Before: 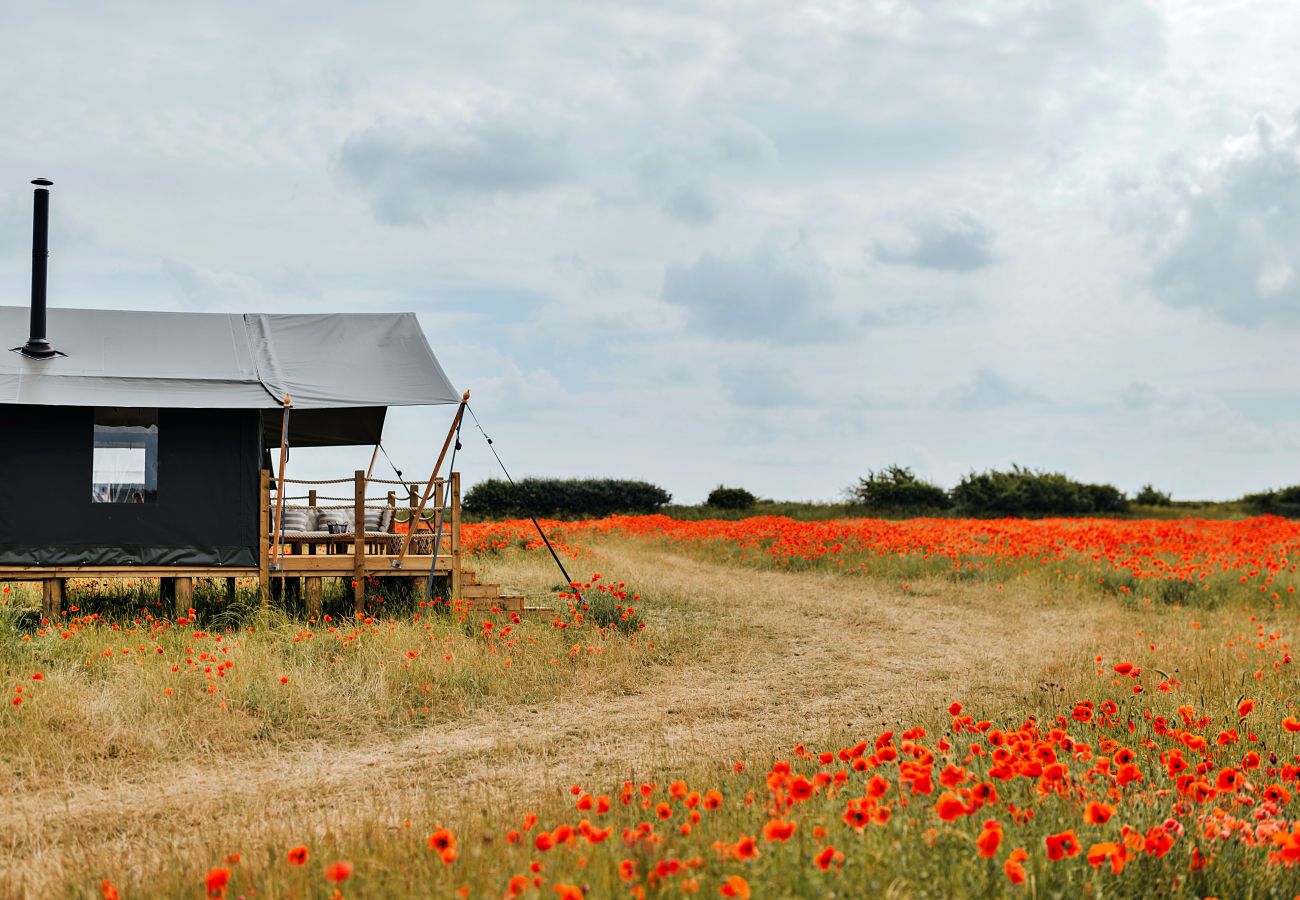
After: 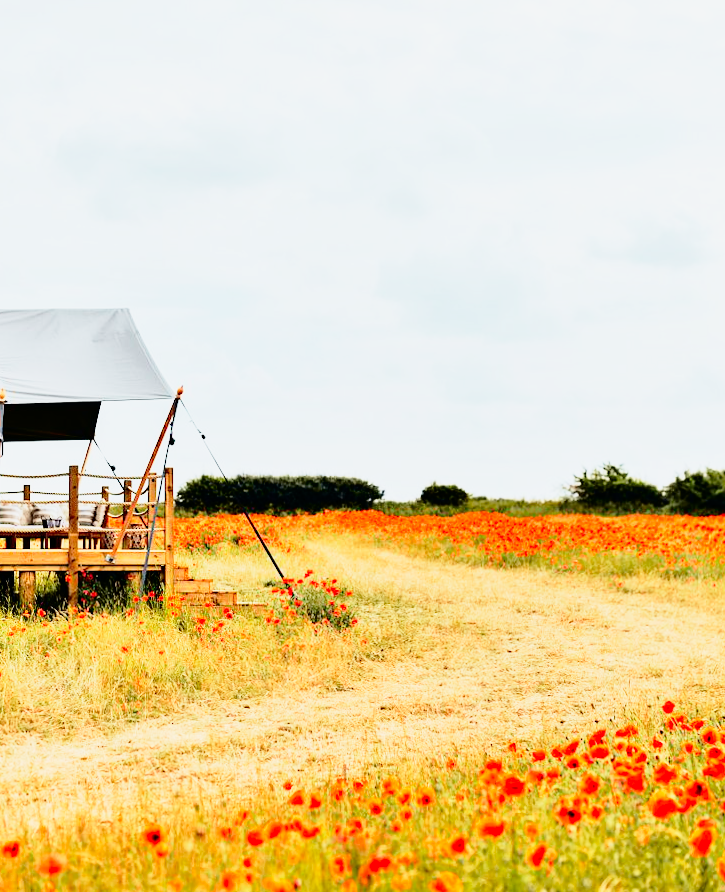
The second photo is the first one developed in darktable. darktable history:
crop: left 21.496%, right 22.254%
base curve: curves: ch0 [(0, 0) (0.012, 0.01) (0.073, 0.168) (0.31, 0.711) (0.645, 0.957) (1, 1)], preserve colors none
rotate and perspective: rotation 0.192°, lens shift (horizontal) -0.015, crop left 0.005, crop right 0.996, crop top 0.006, crop bottom 0.99
tone curve: curves: ch0 [(0, 0) (0.058, 0.027) (0.214, 0.183) (0.295, 0.288) (0.48, 0.541) (0.658, 0.703) (0.741, 0.775) (0.844, 0.866) (0.986, 0.957)]; ch1 [(0, 0) (0.172, 0.123) (0.312, 0.296) (0.437, 0.429) (0.471, 0.469) (0.502, 0.5) (0.513, 0.515) (0.572, 0.603) (0.617, 0.653) (0.68, 0.724) (0.889, 0.924) (1, 1)]; ch2 [(0, 0) (0.411, 0.424) (0.489, 0.49) (0.502, 0.5) (0.512, 0.524) (0.549, 0.578) (0.604, 0.628) (0.709, 0.748) (1, 1)], color space Lab, independent channels, preserve colors none
